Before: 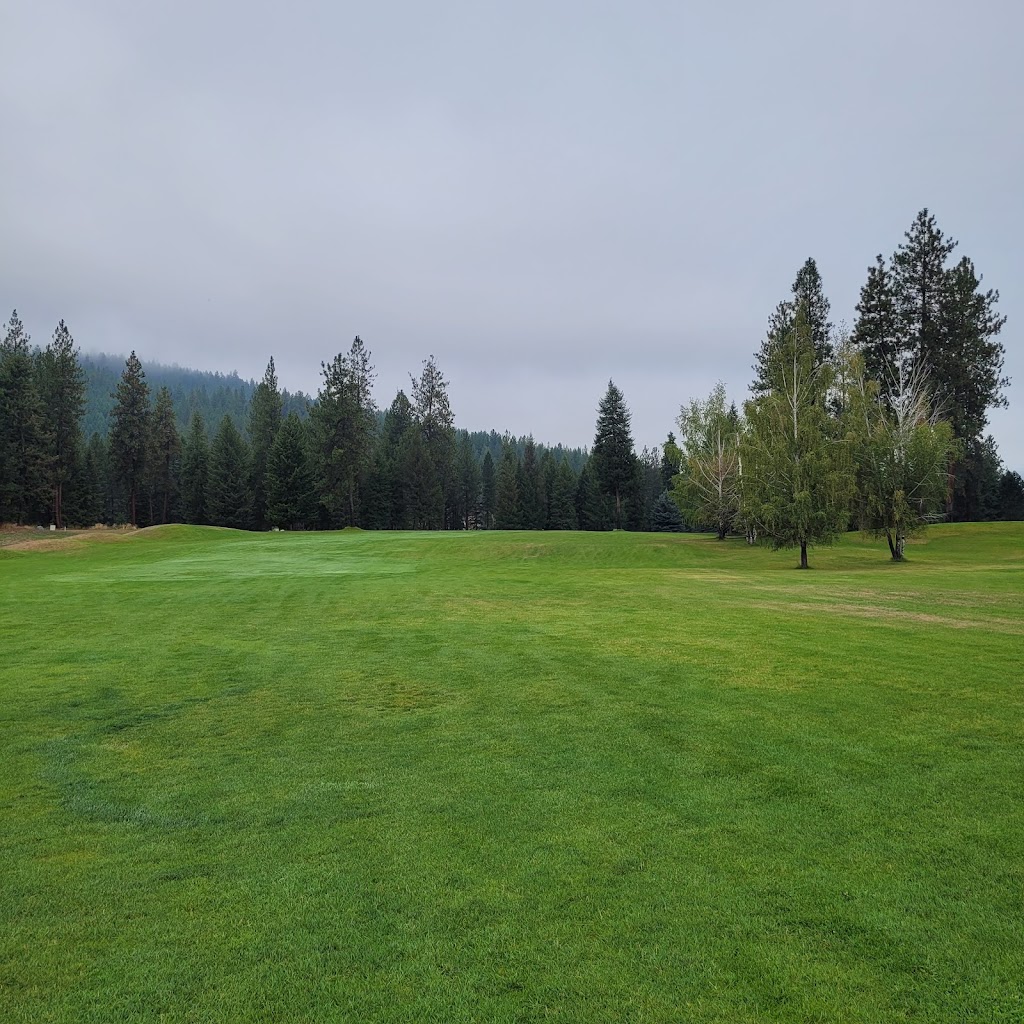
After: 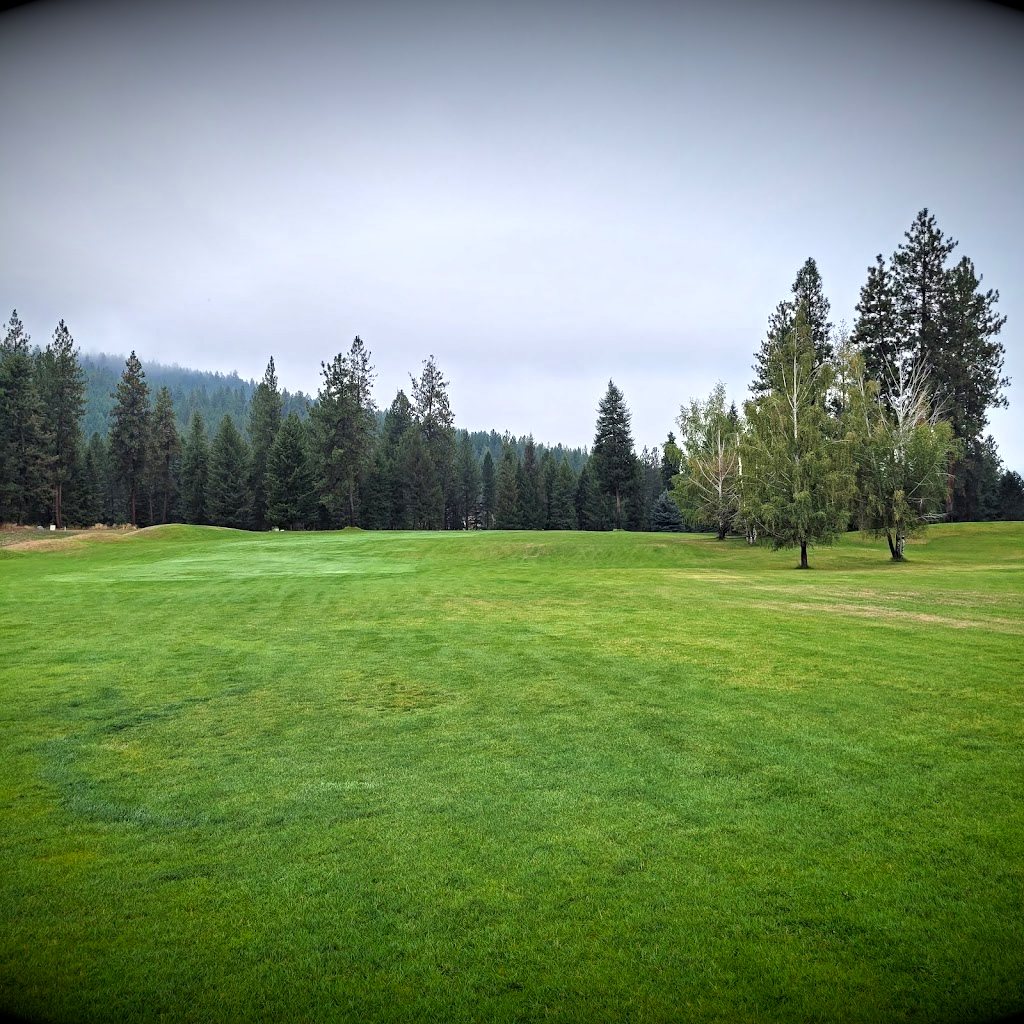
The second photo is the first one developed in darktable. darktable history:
exposure: black level correction 0, exposure 0.7 EV, compensate exposure bias true, compensate highlight preservation false
vignetting: fall-off start 98.29%, fall-off radius 100%, brightness -1, saturation 0.5, width/height ratio 1.428
contrast equalizer: y [[0.5, 0.5, 0.501, 0.63, 0.504, 0.5], [0.5 ×6], [0.5 ×6], [0 ×6], [0 ×6]]
